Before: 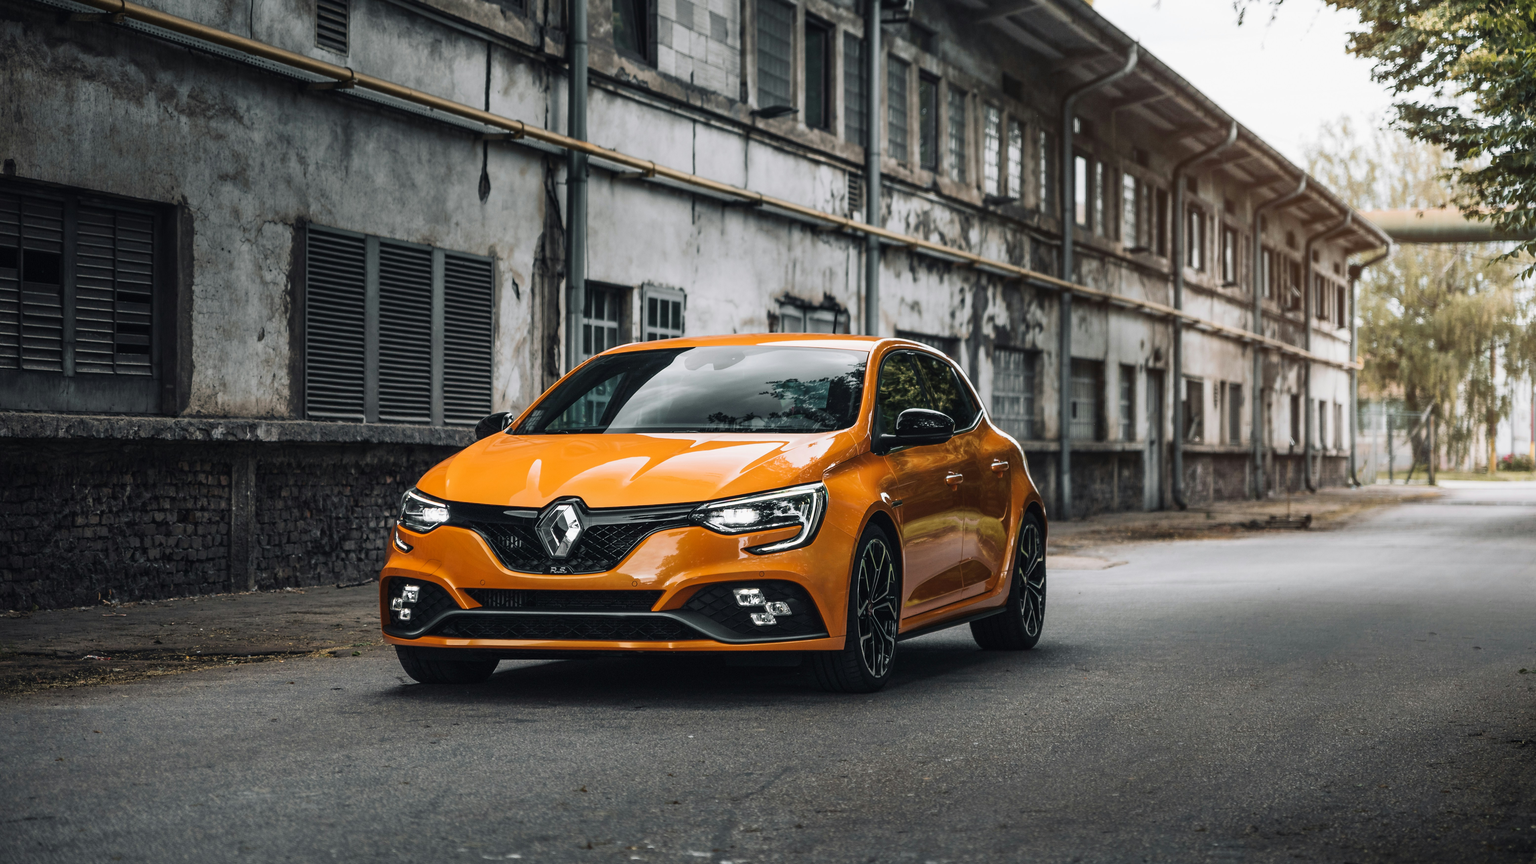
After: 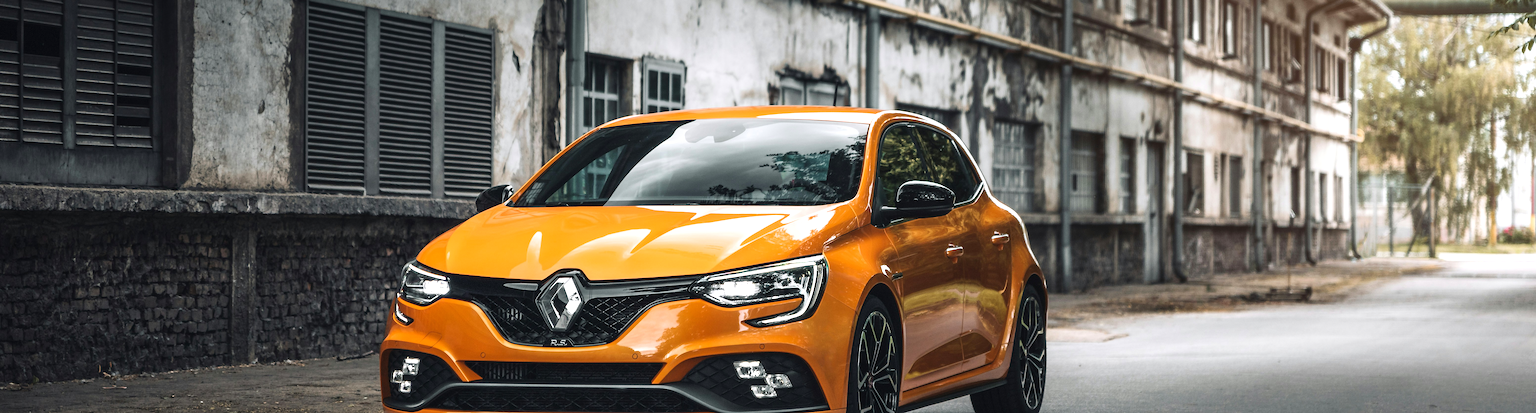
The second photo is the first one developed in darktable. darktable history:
exposure: black level correction 0, exposure 0.499 EV, compensate exposure bias true, compensate highlight preservation false
crop and rotate: top 26.382%, bottom 25.764%
